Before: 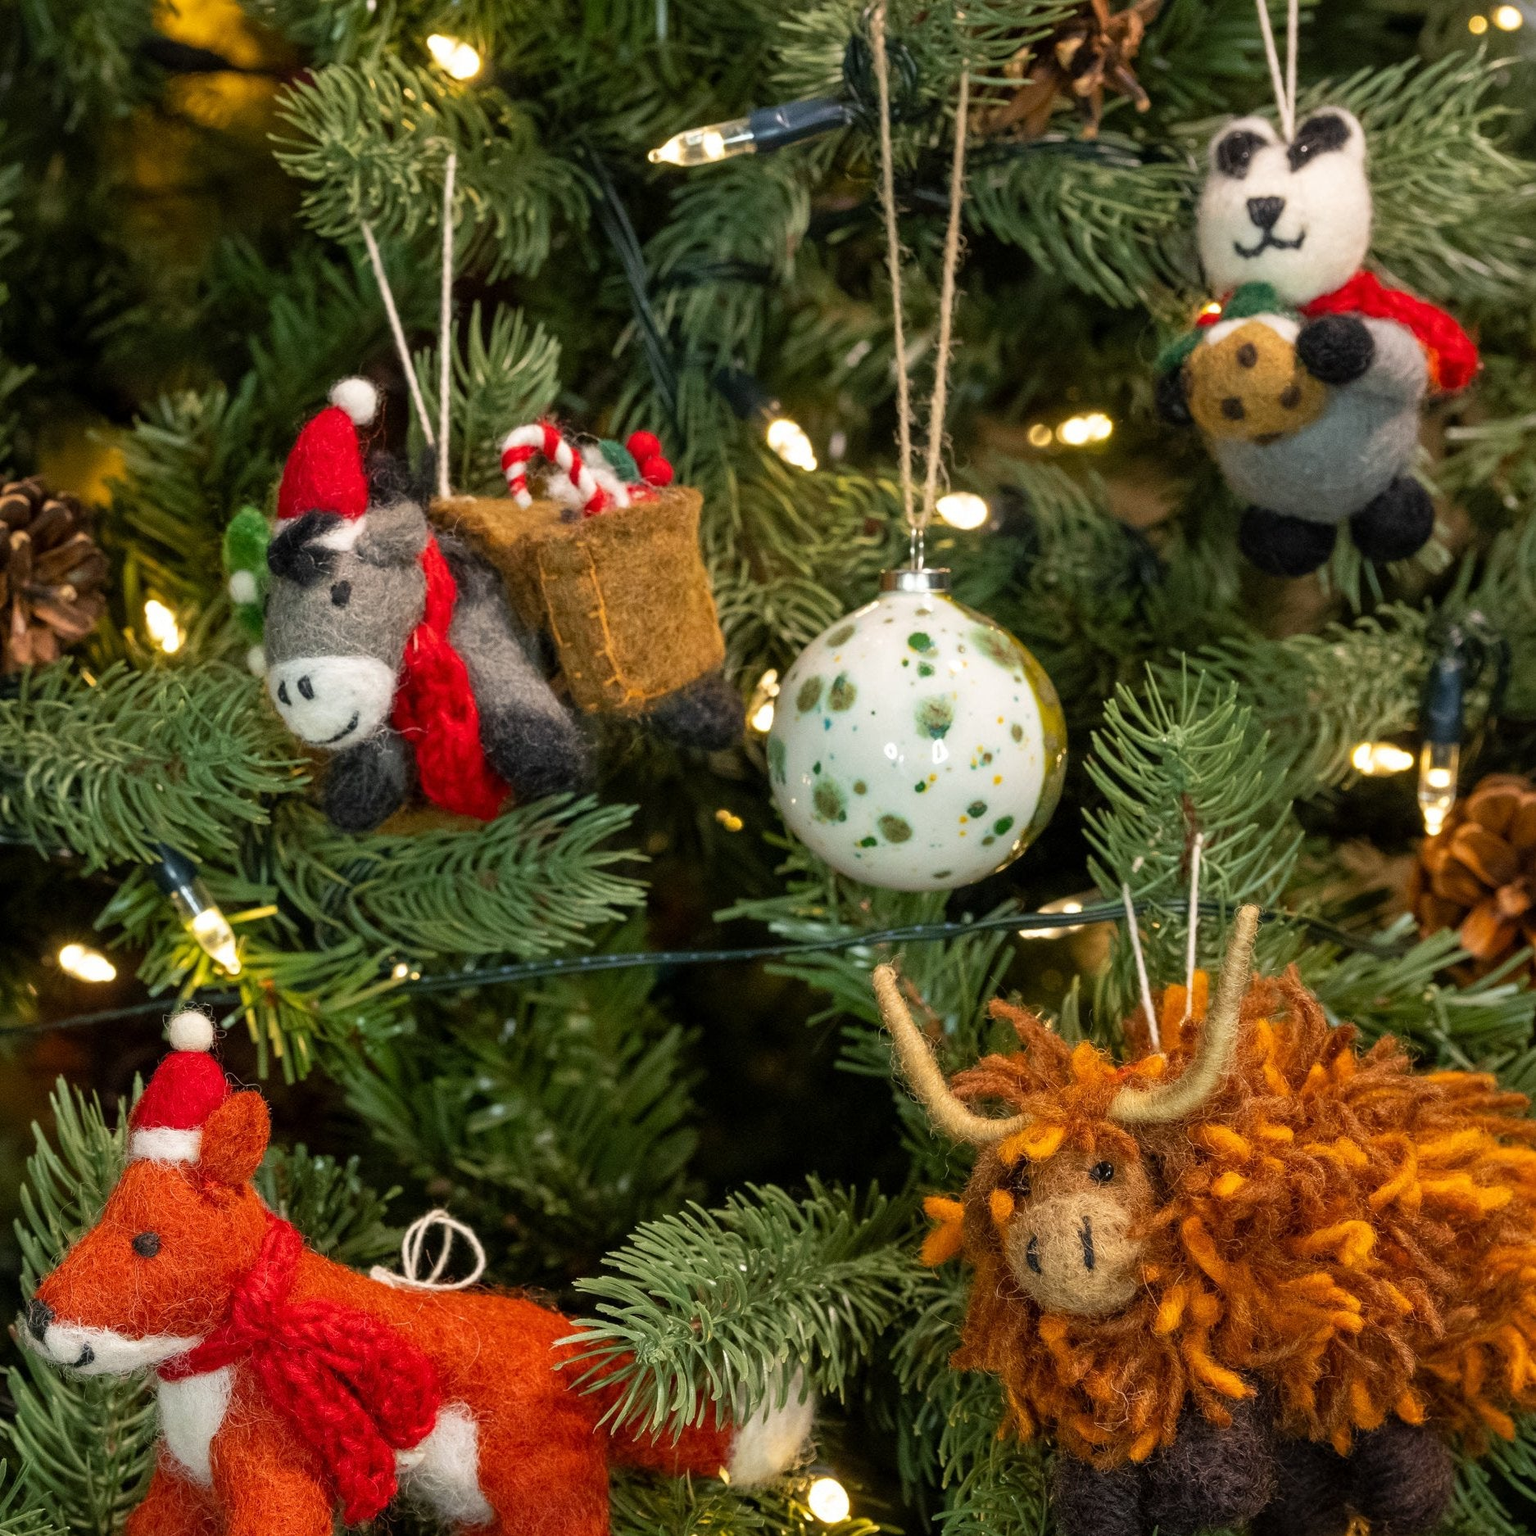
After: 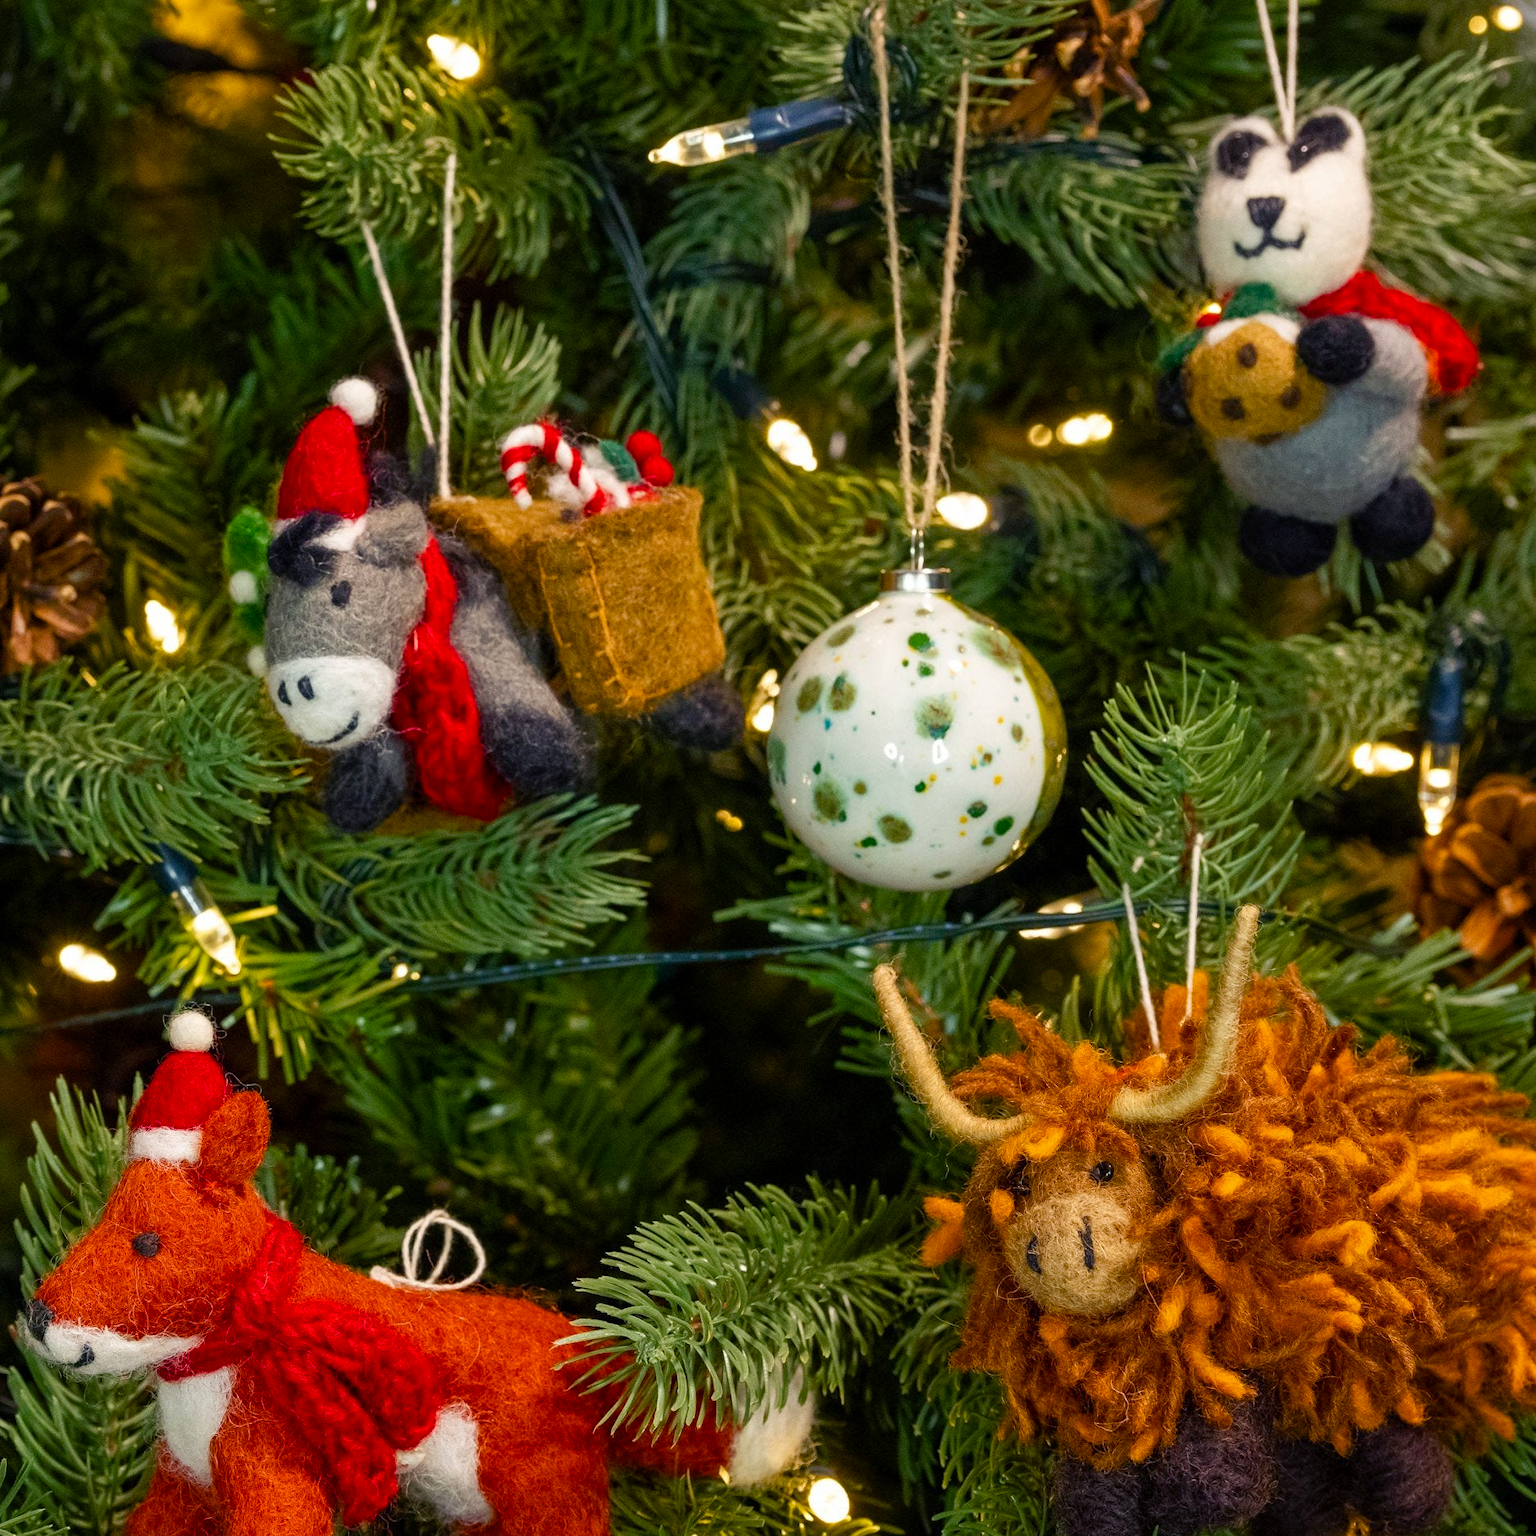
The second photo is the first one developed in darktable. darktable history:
color balance rgb: shadows lift › luminance -21.673%, shadows lift › chroma 6.685%, shadows lift › hue 271.4°, perceptual saturation grading › global saturation 20%, perceptual saturation grading › highlights -25.116%, perceptual saturation grading › shadows 50.339%, global vibrance 14.798%
